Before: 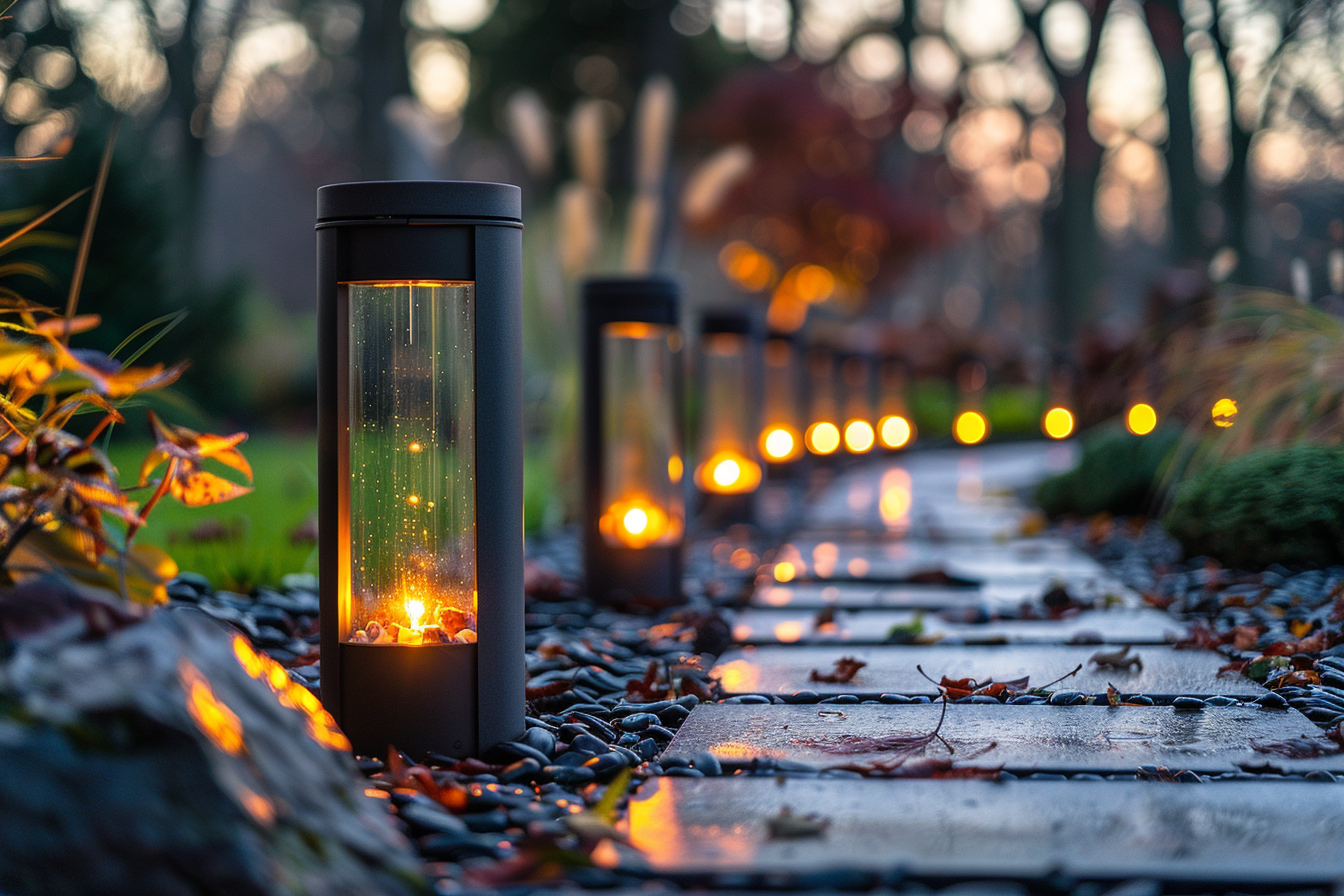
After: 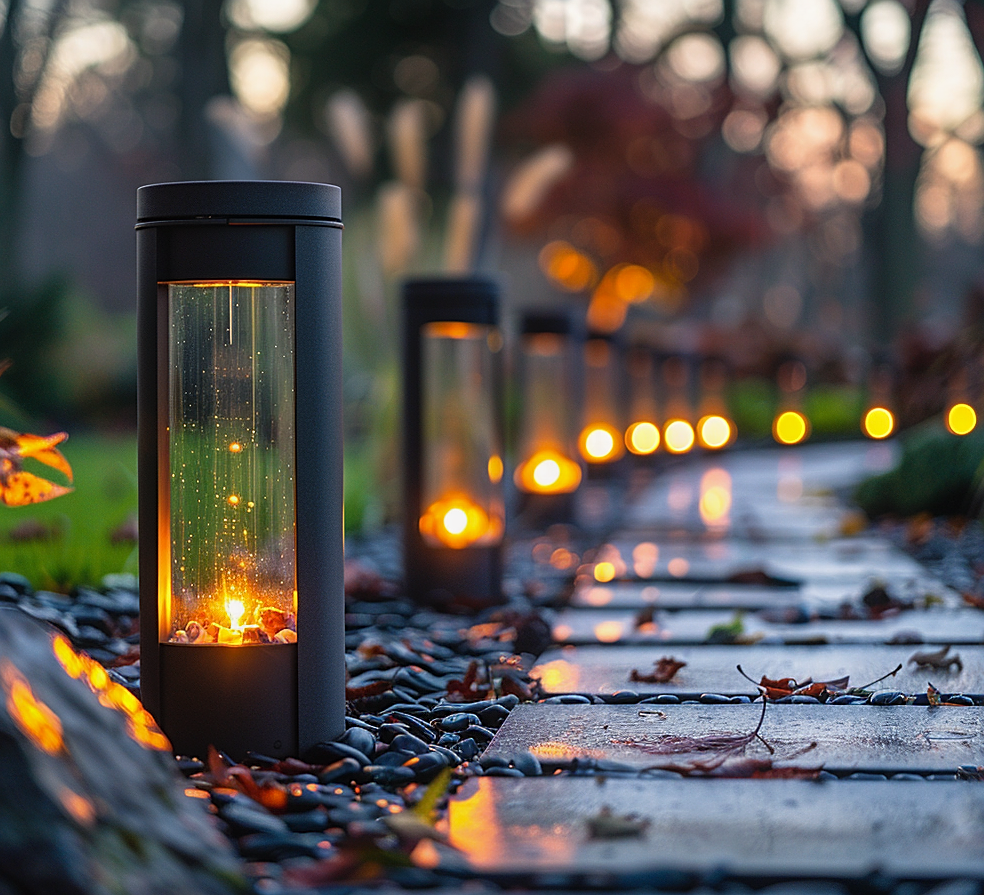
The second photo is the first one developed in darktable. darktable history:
crop: left 13.443%, right 13.31%
contrast equalizer: octaves 7, y [[0.6 ×6], [0.55 ×6], [0 ×6], [0 ×6], [0 ×6]], mix -0.2
sharpen: on, module defaults
